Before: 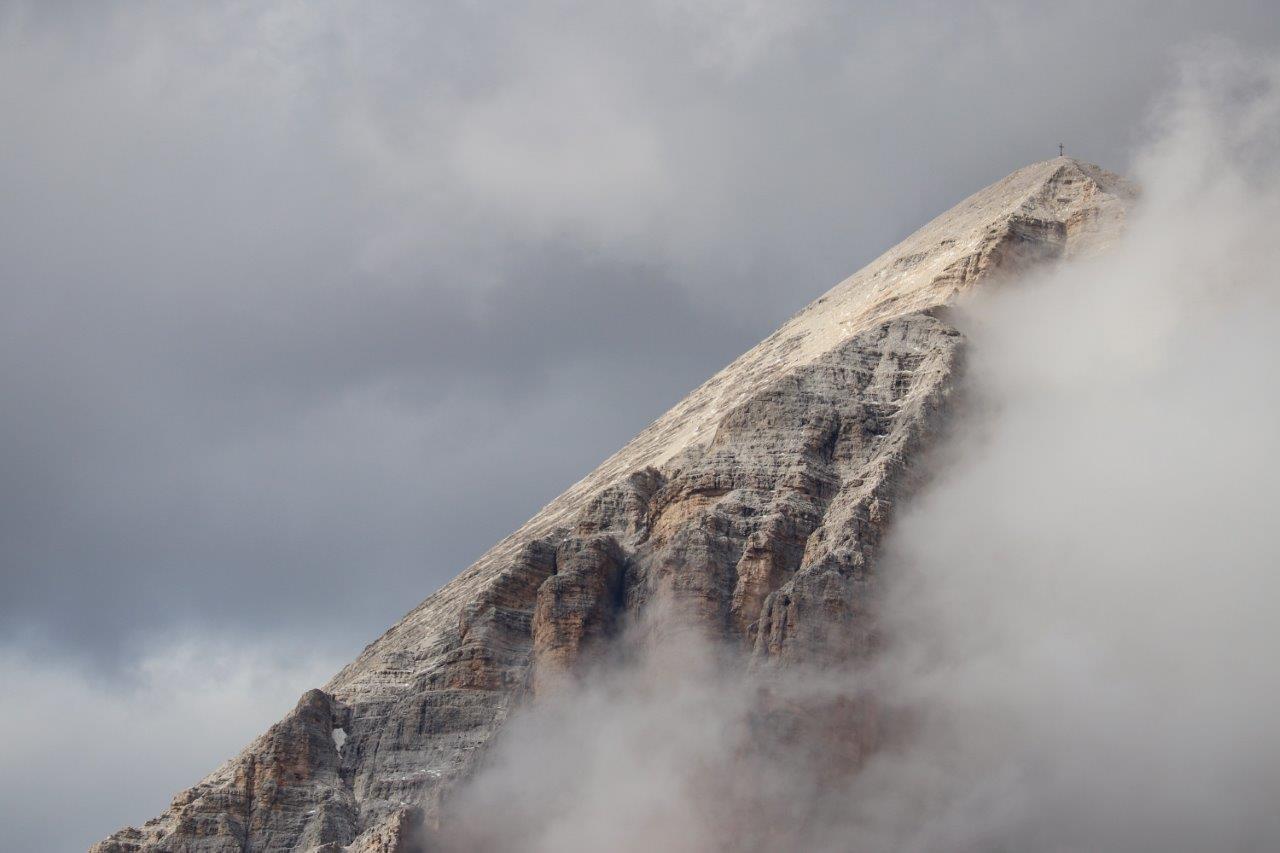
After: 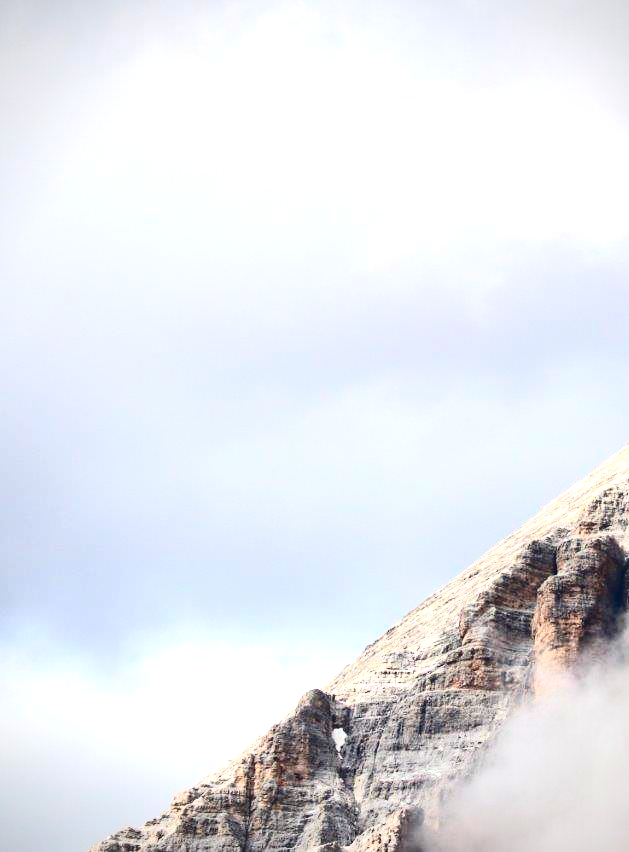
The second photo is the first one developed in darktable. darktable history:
vignetting: fall-off radius 60.92%
exposure: black level correction 0, exposure 1.45 EV, compensate exposure bias true, compensate highlight preservation false
crop and rotate: left 0%, top 0%, right 50.845%
contrast brightness saturation: contrast 0.32, brightness -0.08, saturation 0.17
